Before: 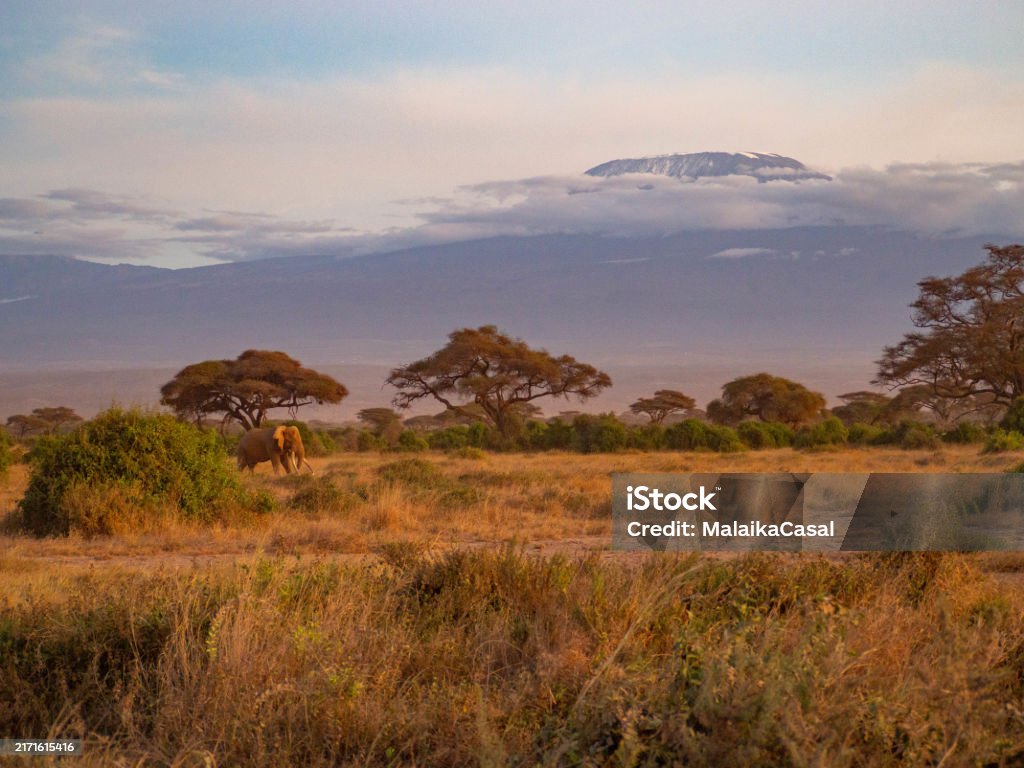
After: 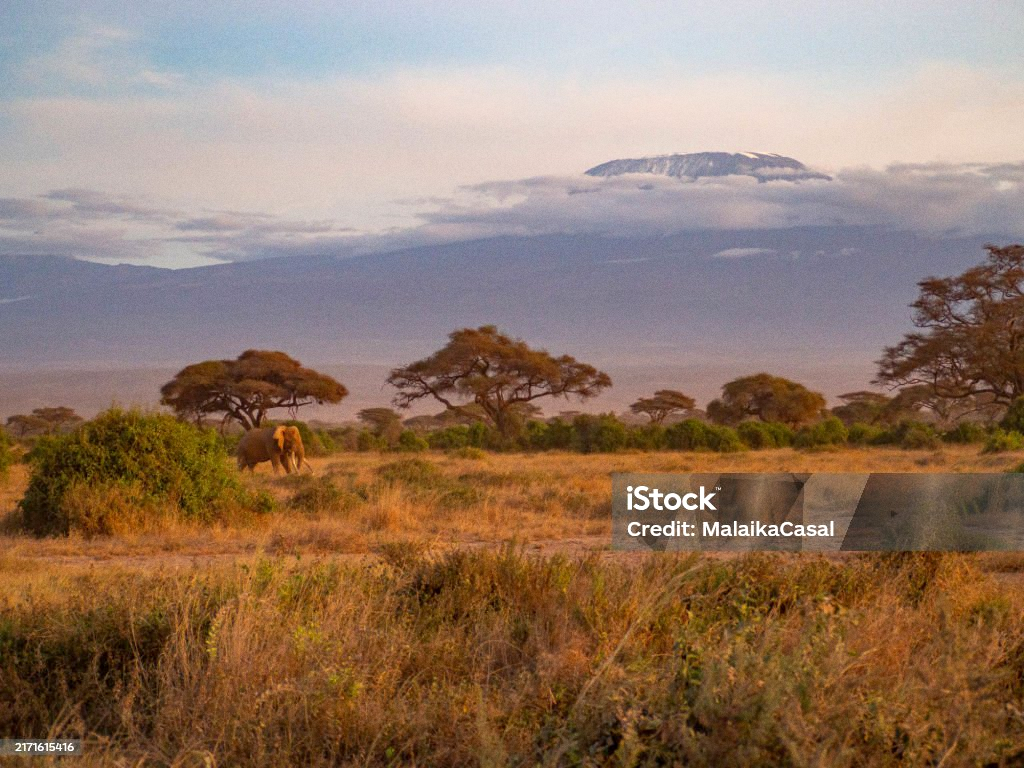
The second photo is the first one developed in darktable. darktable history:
exposure: black level correction 0.001, exposure 0.14 EV, compensate highlight preservation false
grain: coarseness 0.09 ISO, strength 16.61%
